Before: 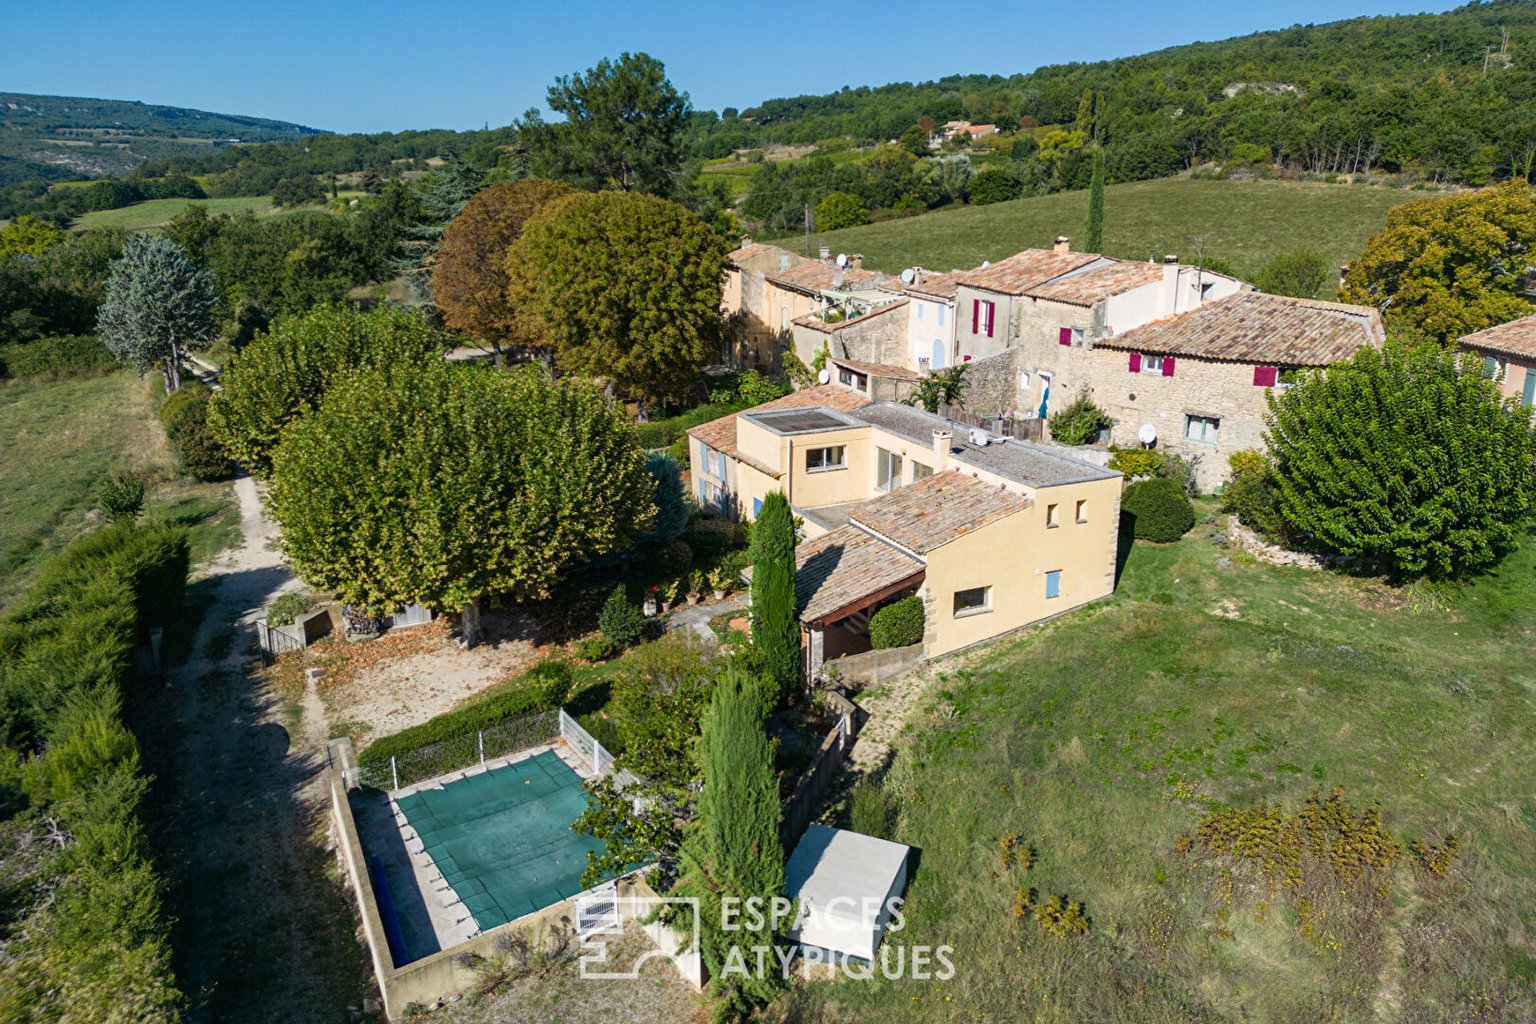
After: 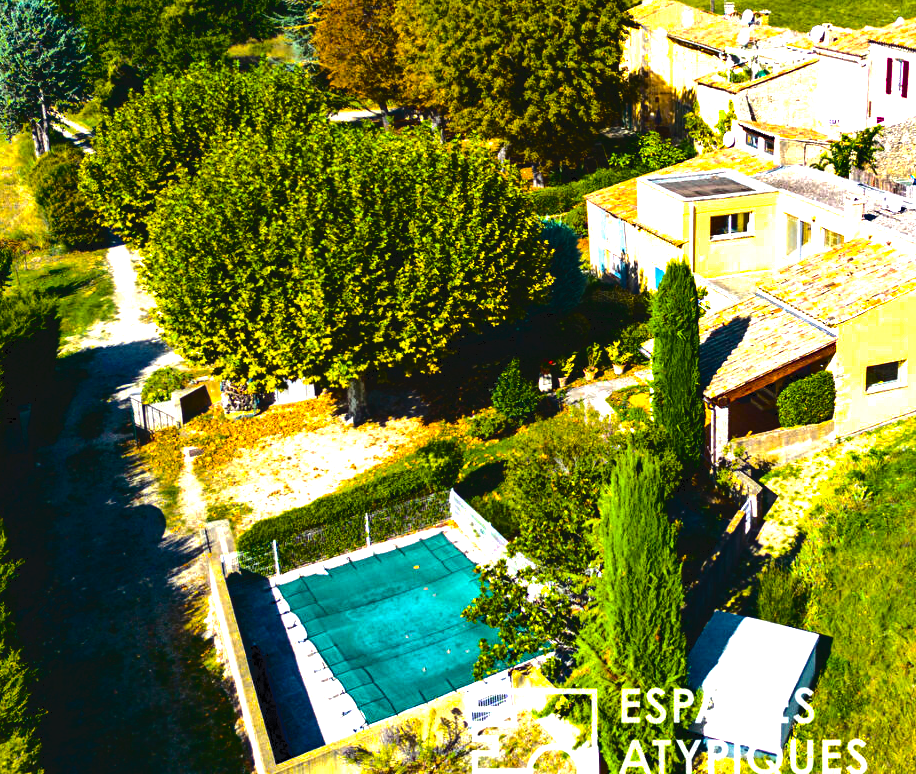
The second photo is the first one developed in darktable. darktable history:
color balance rgb: linear chroma grading › global chroma 15.245%, perceptual saturation grading › global saturation 64.64%, perceptual saturation grading › highlights 50.837%, perceptual saturation grading › shadows 29.838%, perceptual brilliance grading › highlights 74.589%, perceptual brilliance grading › shadows -29.981%, global vibrance 20%
tone curve: curves: ch0 [(0, 0) (0.003, 0.064) (0.011, 0.065) (0.025, 0.061) (0.044, 0.068) (0.069, 0.083) (0.1, 0.102) (0.136, 0.126) (0.177, 0.172) (0.224, 0.225) (0.277, 0.306) (0.335, 0.397) (0.399, 0.483) (0.468, 0.56) (0.543, 0.634) (0.623, 0.708) (0.709, 0.77) (0.801, 0.832) (0.898, 0.899) (1, 1)], color space Lab, independent channels, preserve colors none
crop: left 8.656%, top 23.976%, right 34.78%, bottom 4.301%
shadows and highlights: shadows 19.92, highlights -20.91, soften with gaussian
